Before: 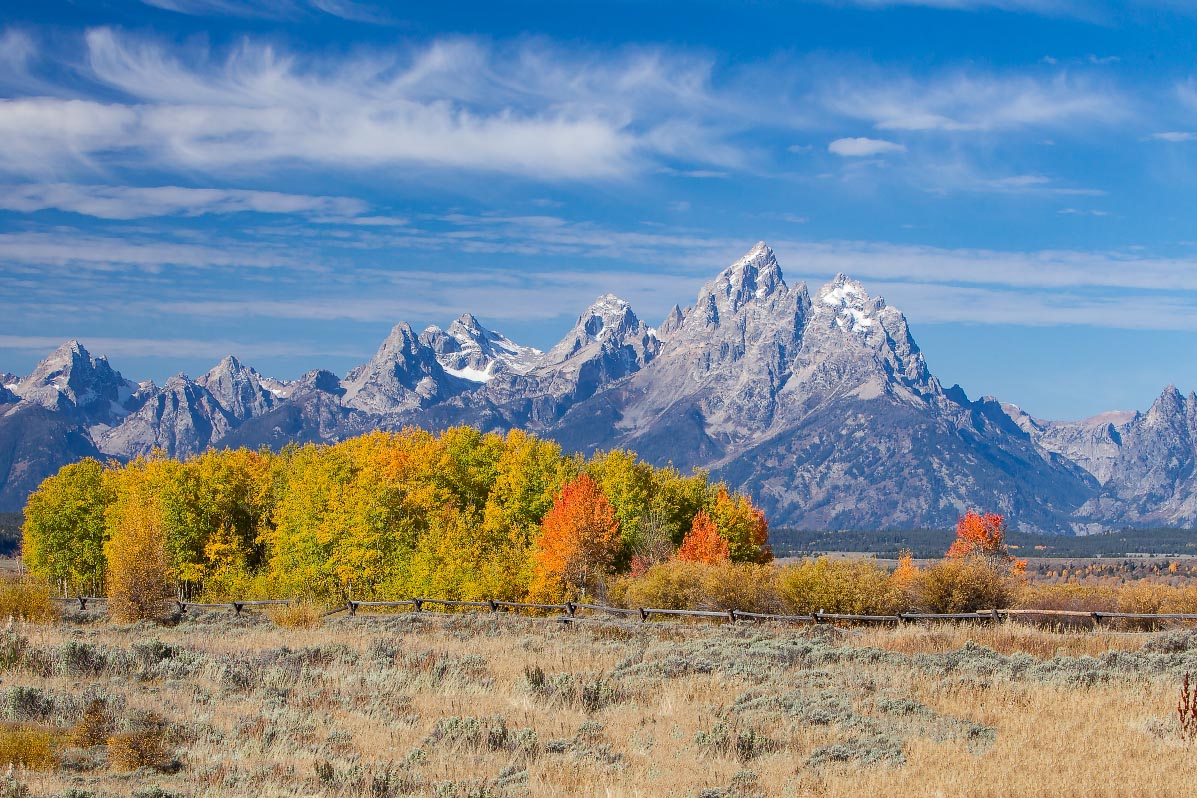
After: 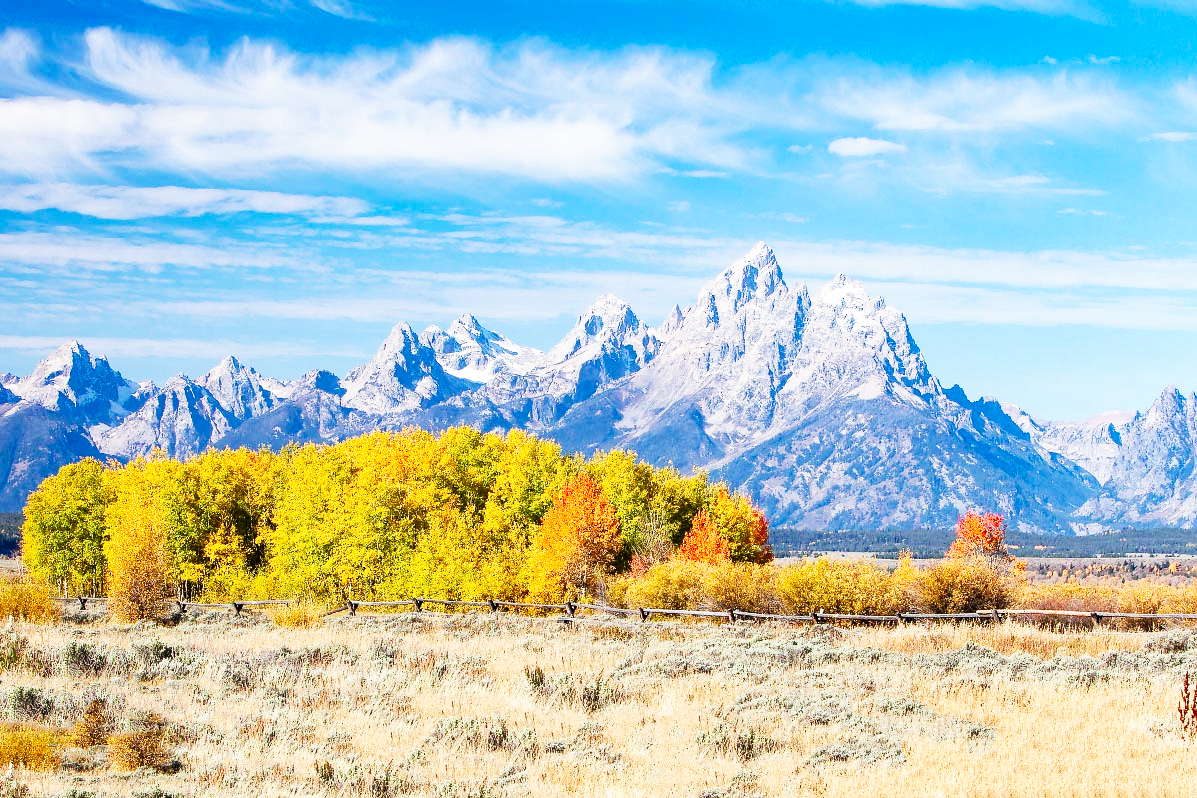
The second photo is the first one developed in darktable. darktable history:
base curve: curves: ch0 [(0, 0) (0.007, 0.004) (0.027, 0.03) (0.046, 0.07) (0.207, 0.54) (0.442, 0.872) (0.673, 0.972) (1, 1)], preserve colors none
contrast brightness saturation: contrast 0.051
